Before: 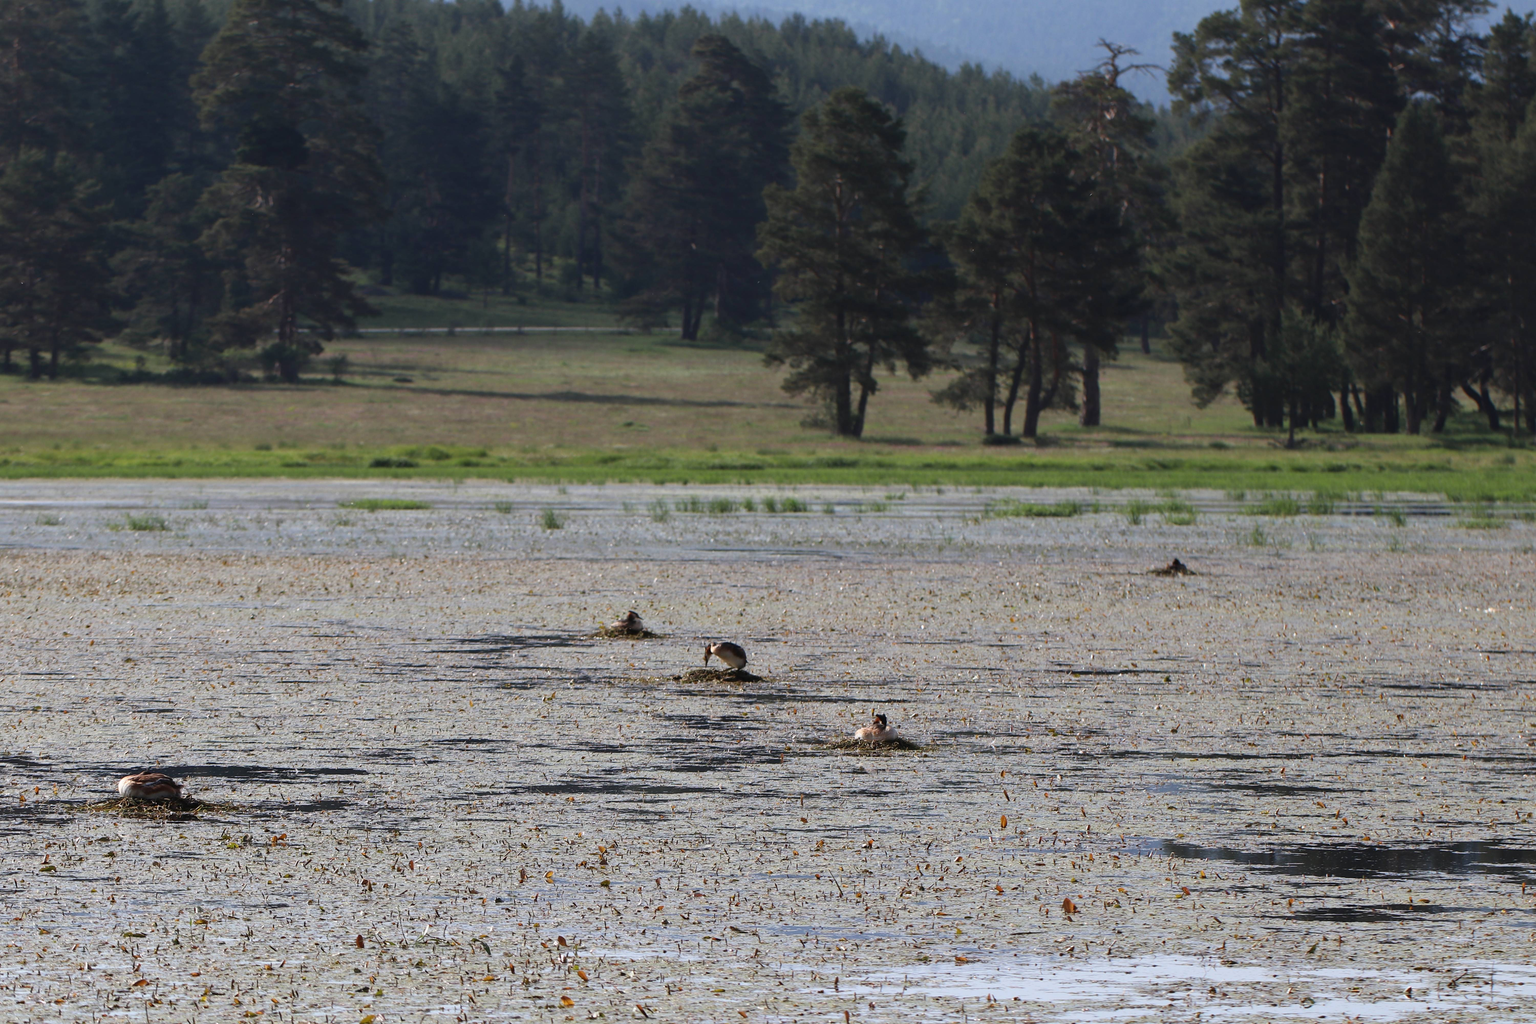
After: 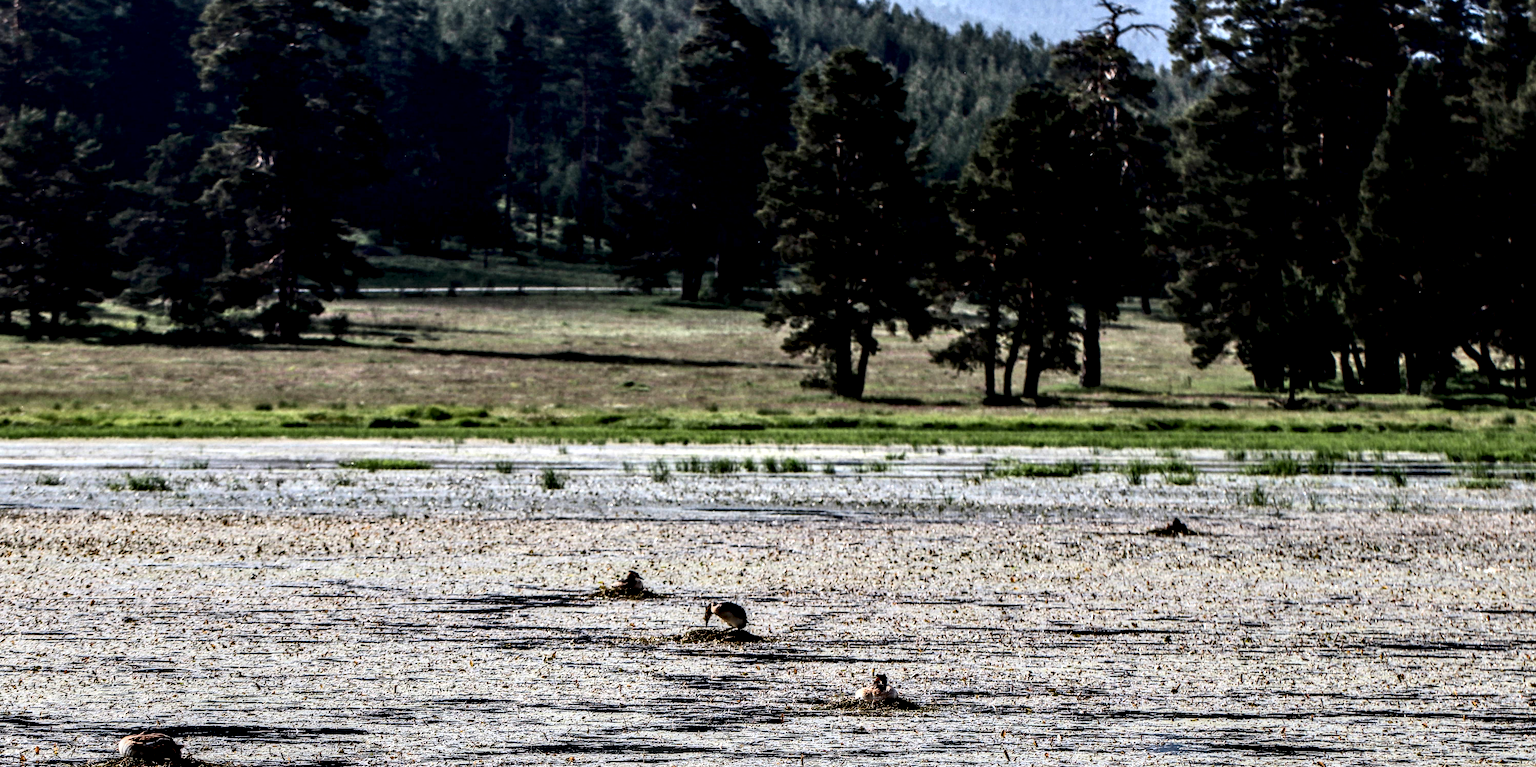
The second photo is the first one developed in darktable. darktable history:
crop: top 3.966%, bottom 21.06%
contrast brightness saturation: contrast 0.204, brightness -0.102, saturation 0.097
sharpen: radius 1.041, threshold 1.011
exposure: exposure 0.201 EV, compensate highlight preservation false
tone curve: curves: ch0 [(0, 0) (0.082, 0.02) (0.129, 0.078) (0.275, 0.301) (0.67, 0.809) (1, 1)], color space Lab, independent channels, preserve colors none
shadows and highlights: shadows 43.48, white point adjustment -1.42, soften with gaussian
local contrast: highlights 21%, detail 197%
